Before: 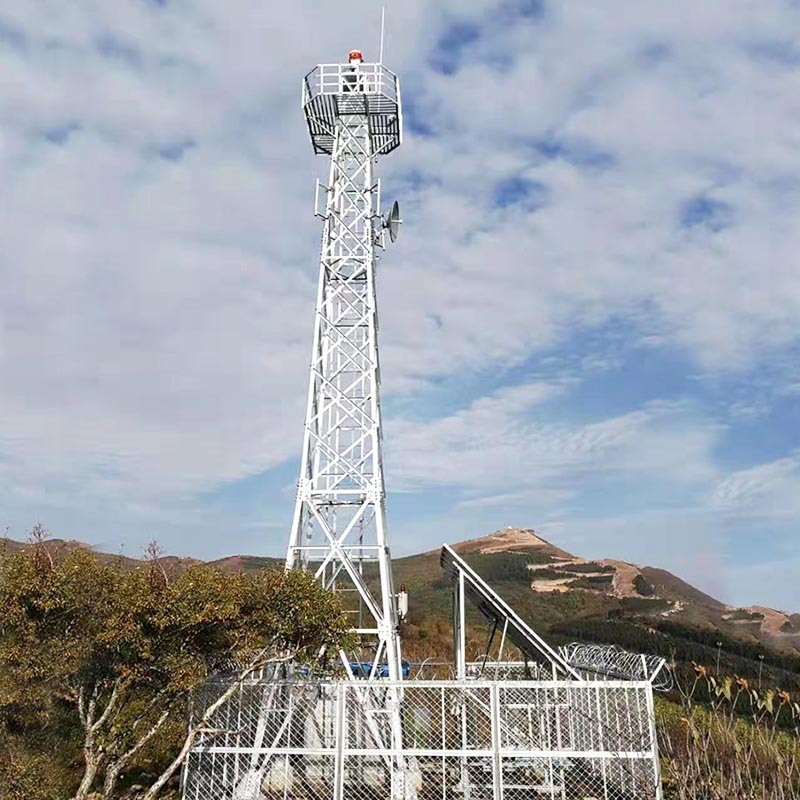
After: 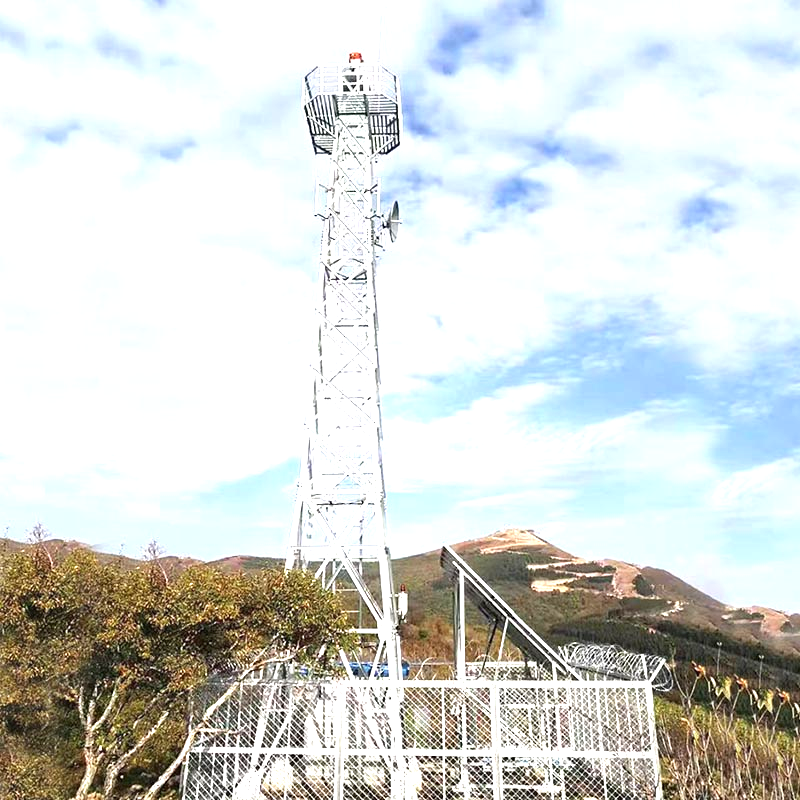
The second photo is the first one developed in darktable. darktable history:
color correction: highlights a* -0.138, highlights b* 0.119
exposure: black level correction 0, exposure 1.106 EV, compensate highlight preservation false
